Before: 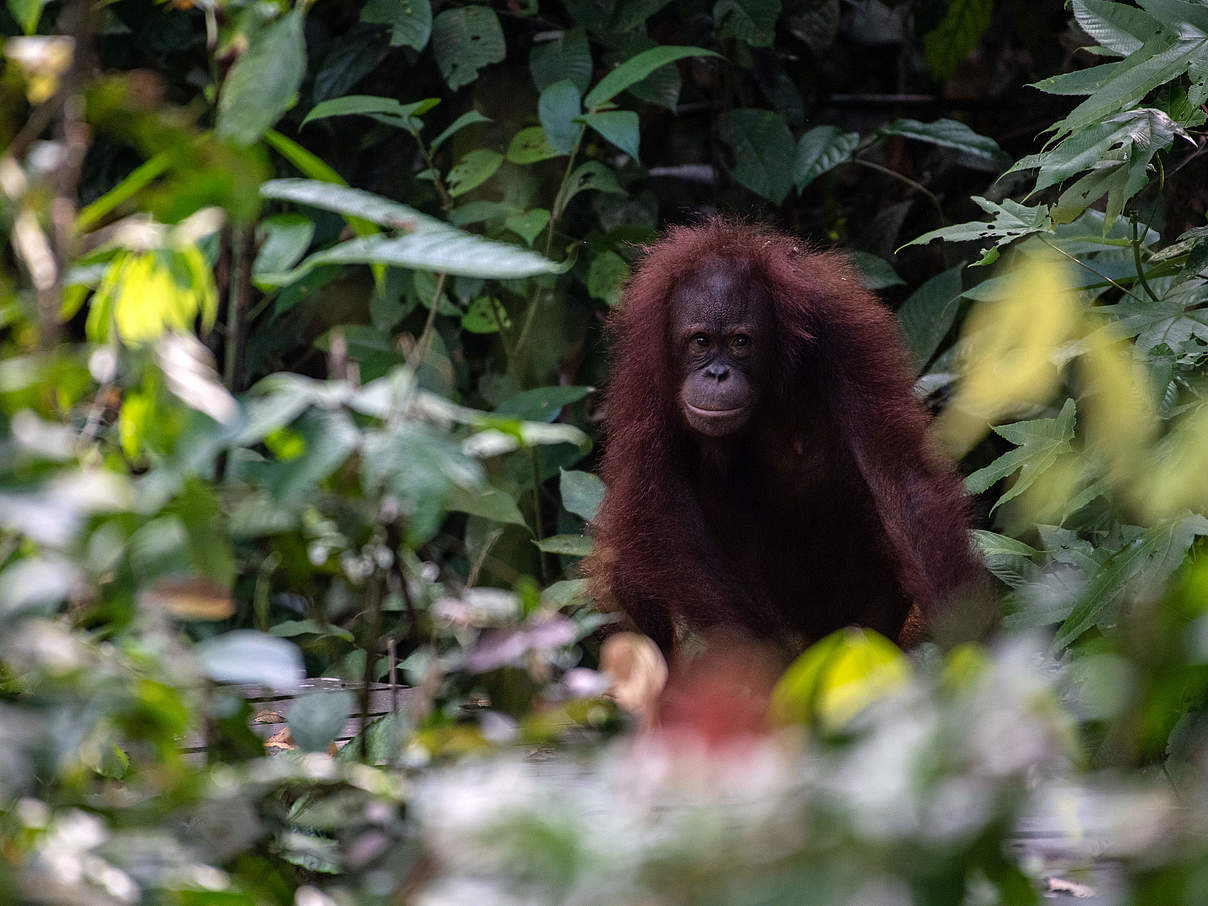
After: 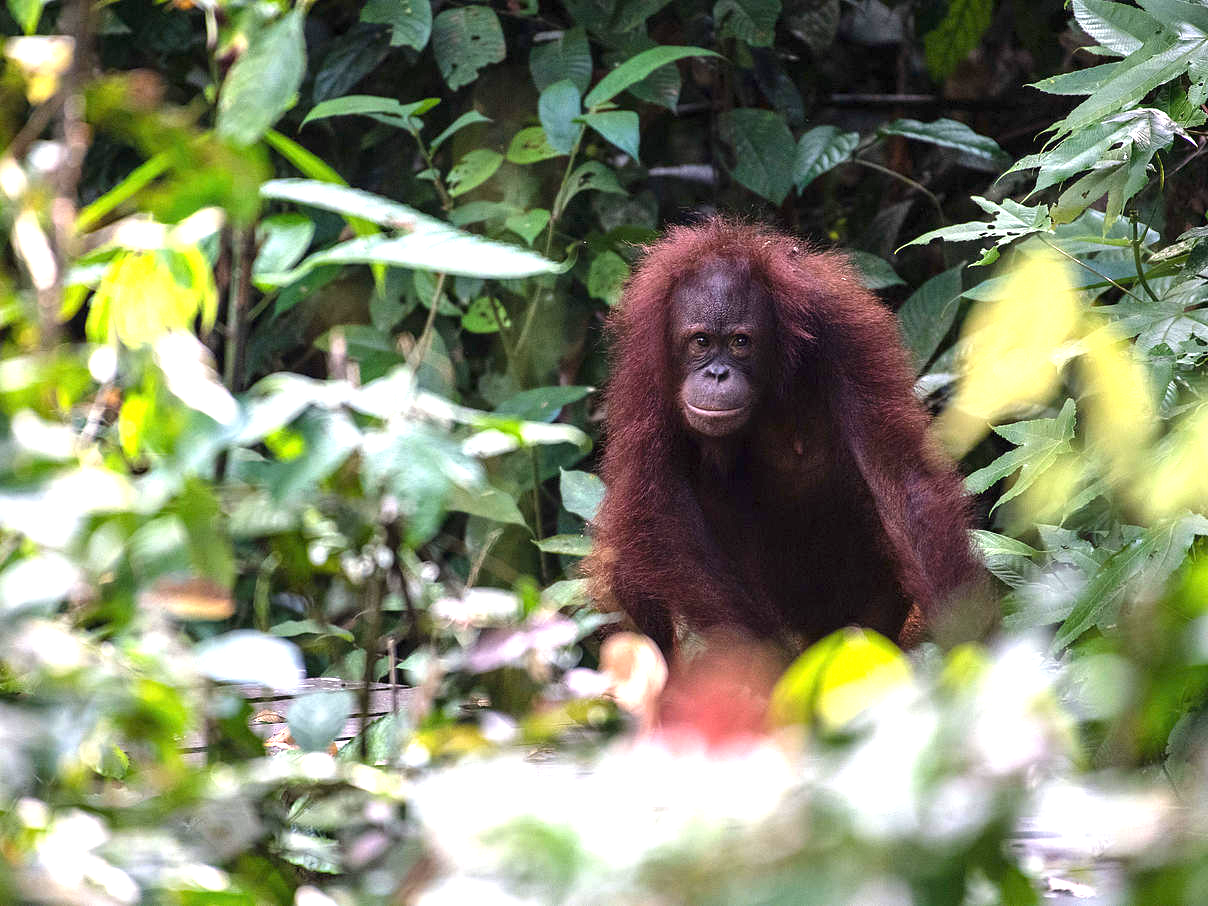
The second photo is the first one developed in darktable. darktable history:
exposure: black level correction 0, exposure 1.467 EV, compensate highlight preservation false
